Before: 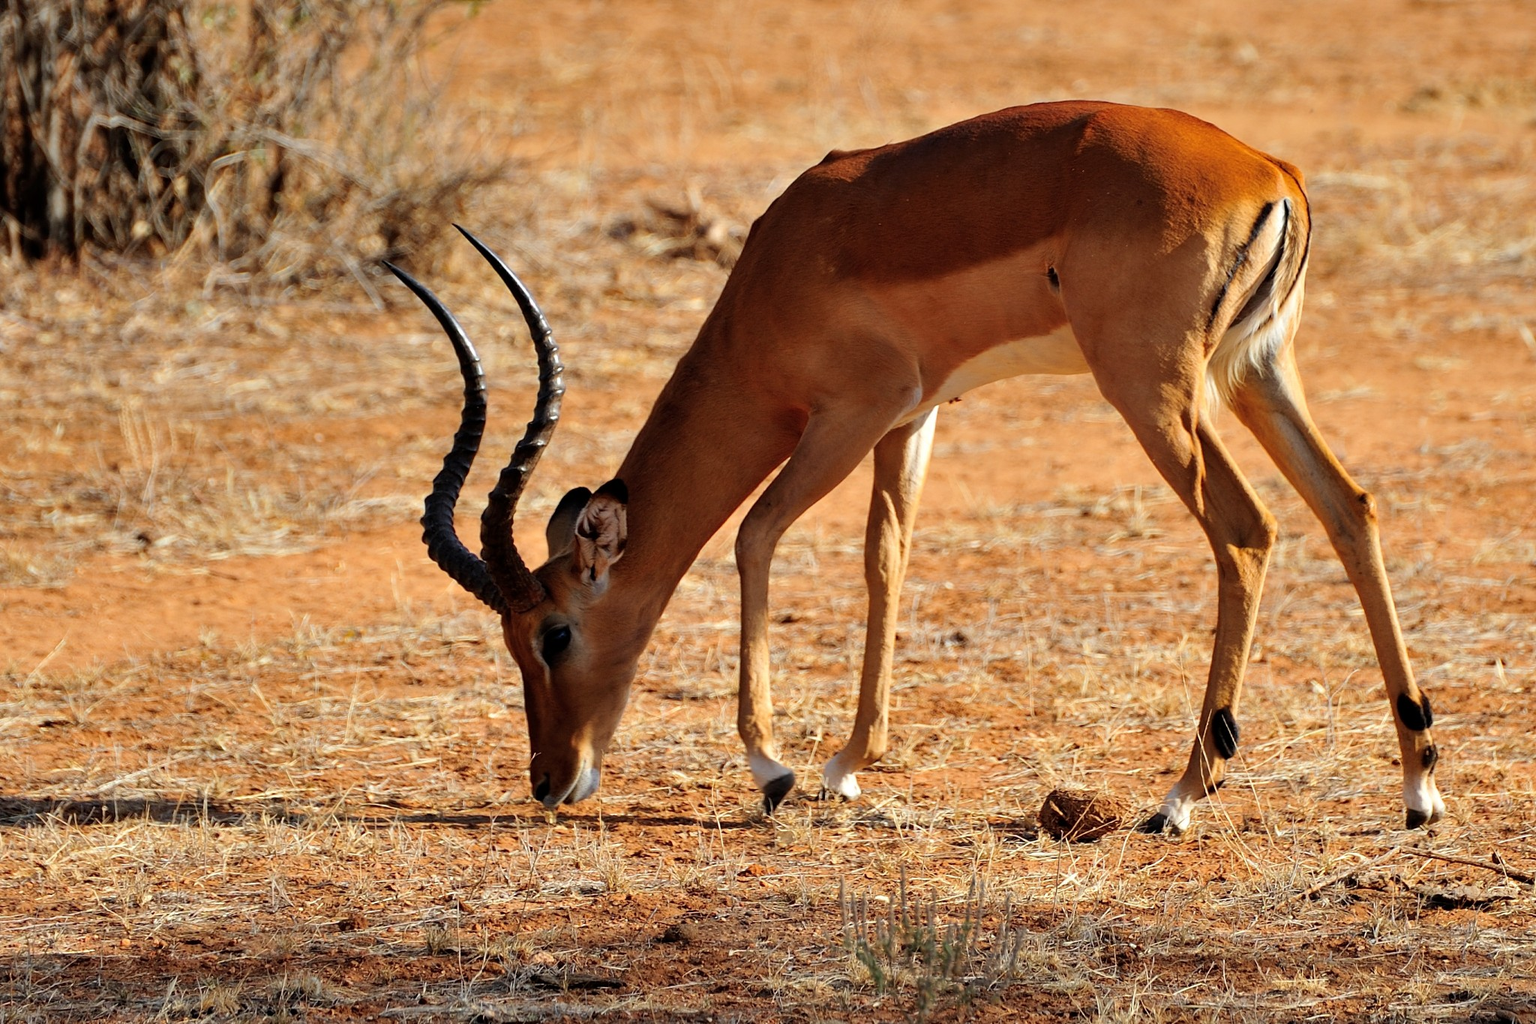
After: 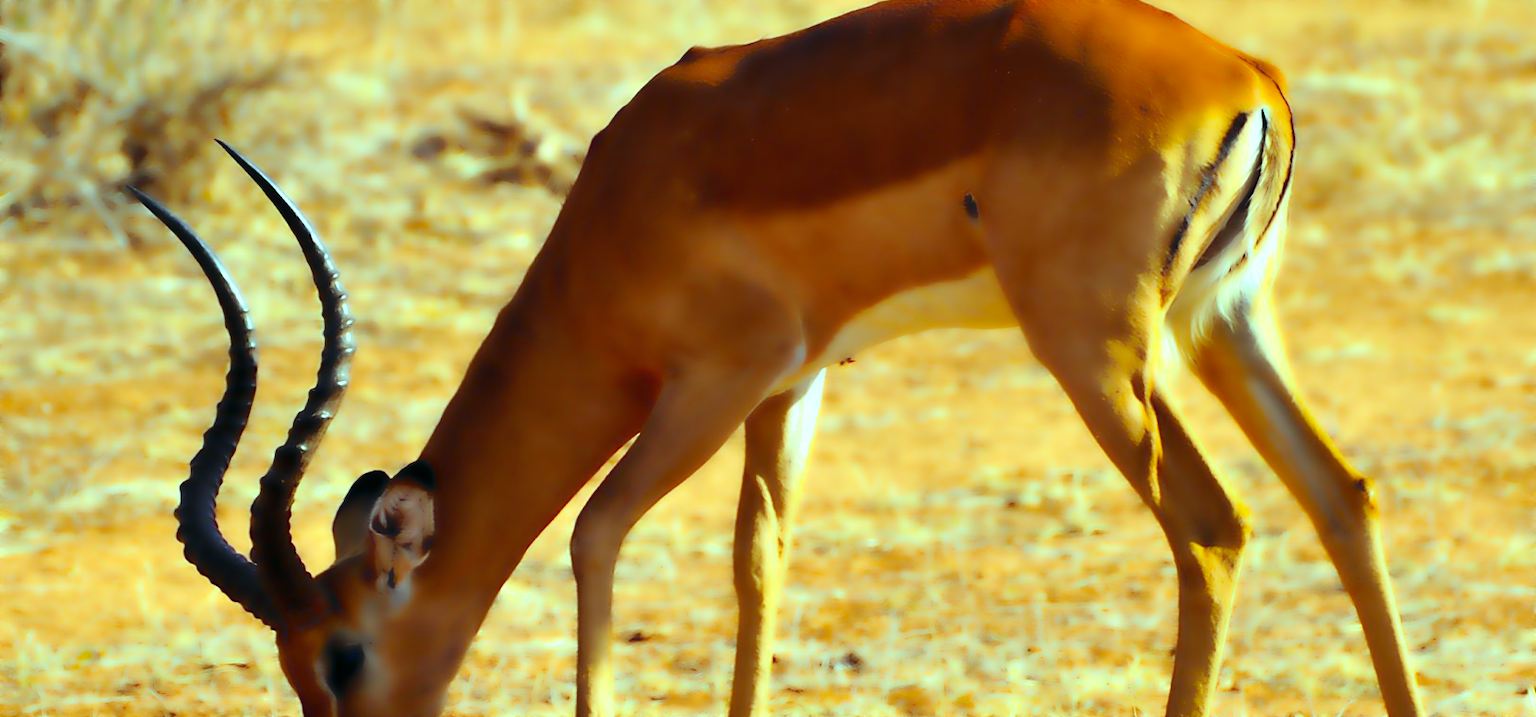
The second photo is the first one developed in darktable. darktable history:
white balance: red 1, blue 1
color balance rgb: perceptual saturation grading › global saturation 30%
lowpass: radius 4, soften with bilateral filter, unbound 0
crop: left 18.38%, top 11.092%, right 2.134%, bottom 33.217%
color balance: mode lift, gamma, gain (sRGB), lift [0.997, 0.979, 1.021, 1.011], gamma [1, 1.084, 0.916, 0.998], gain [1, 0.87, 1.13, 1.101], contrast 4.55%, contrast fulcrum 38.24%, output saturation 104.09%
exposure: exposure 0.493 EV, compensate highlight preservation false
